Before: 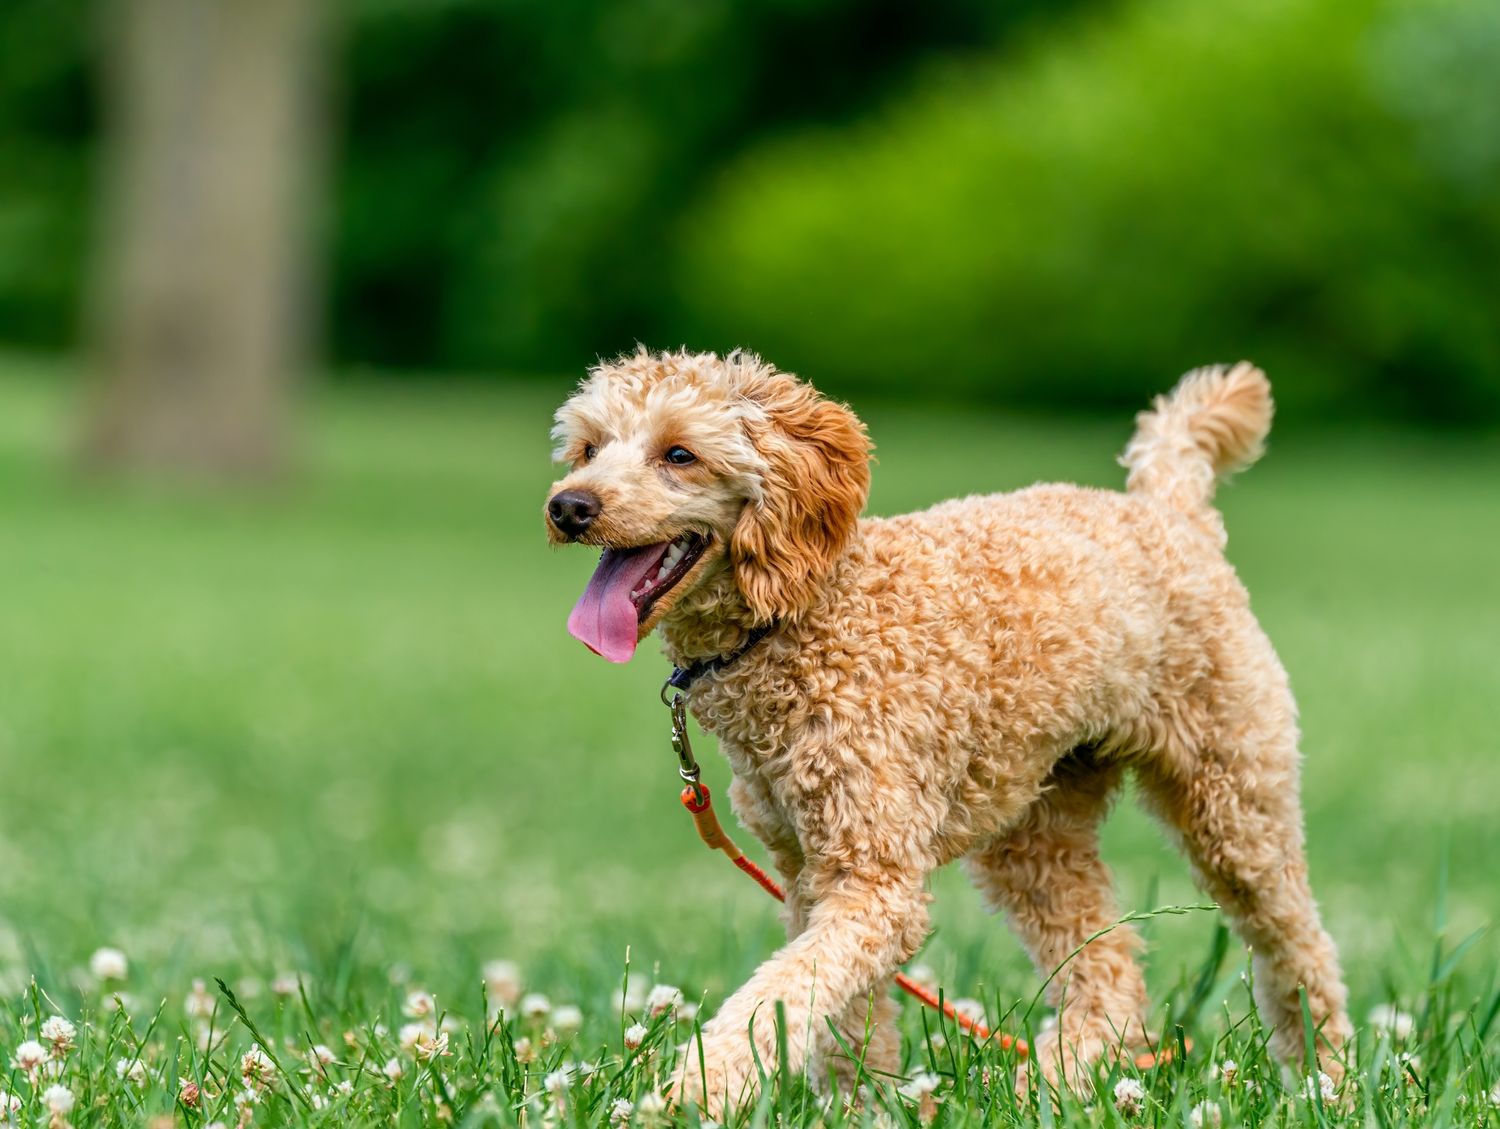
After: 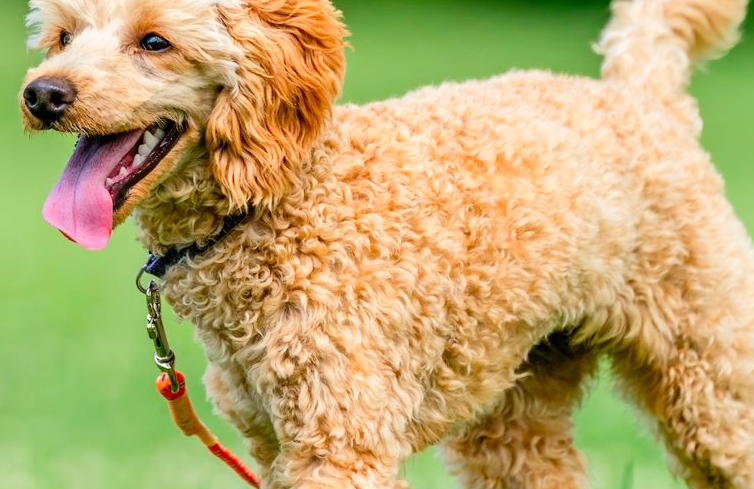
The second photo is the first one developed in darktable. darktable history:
crop: left 35.03%, top 36.625%, right 14.663%, bottom 20.057%
tone curve: curves: ch0 [(0, 0) (0.526, 0.642) (1, 1)], color space Lab, linked channels, preserve colors none
